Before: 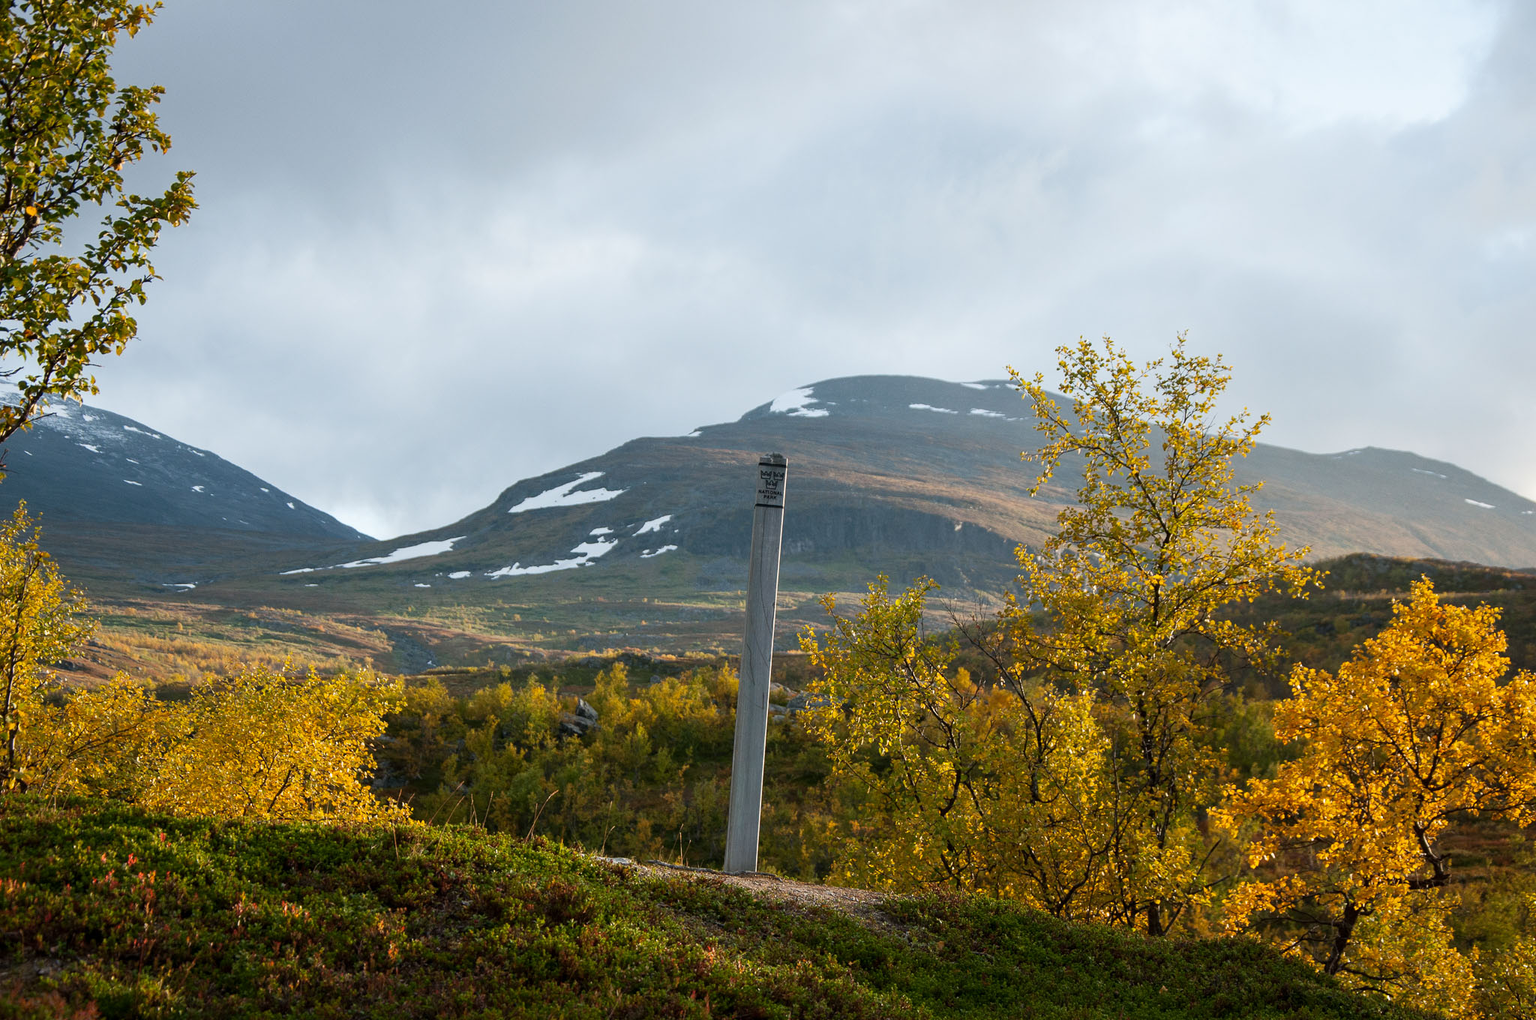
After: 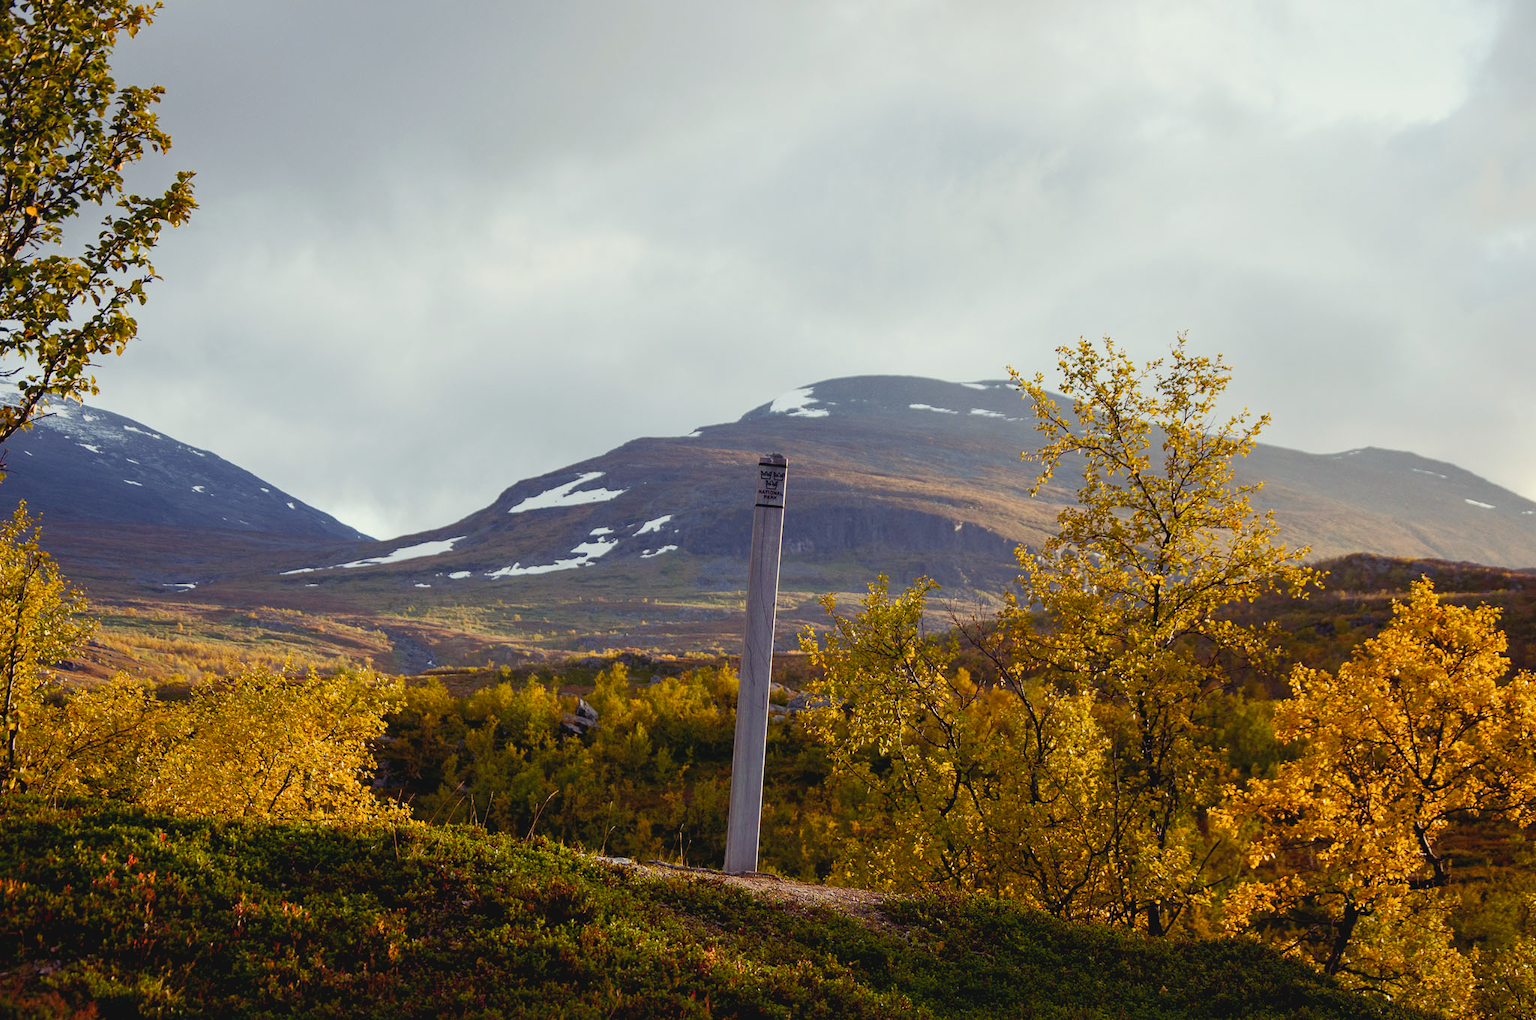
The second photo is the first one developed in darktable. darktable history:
color balance rgb: shadows lift › luminance -21.66%, shadows lift › chroma 8.98%, shadows lift › hue 283.37°, power › chroma 1.05%, power › hue 25.59°, highlights gain › luminance 6.08%, highlights gain › chroma 2.55%, highlights gain › hue 90°, global offset › luminance -0.87%, perceptual saturation grading › global saturation 25%, perceptual saturation grading › highlights -28.39%, perceptual saturation grading › shadows 33.98%
contrast brightness saturation: contrast -0.1, saturation -0.1
